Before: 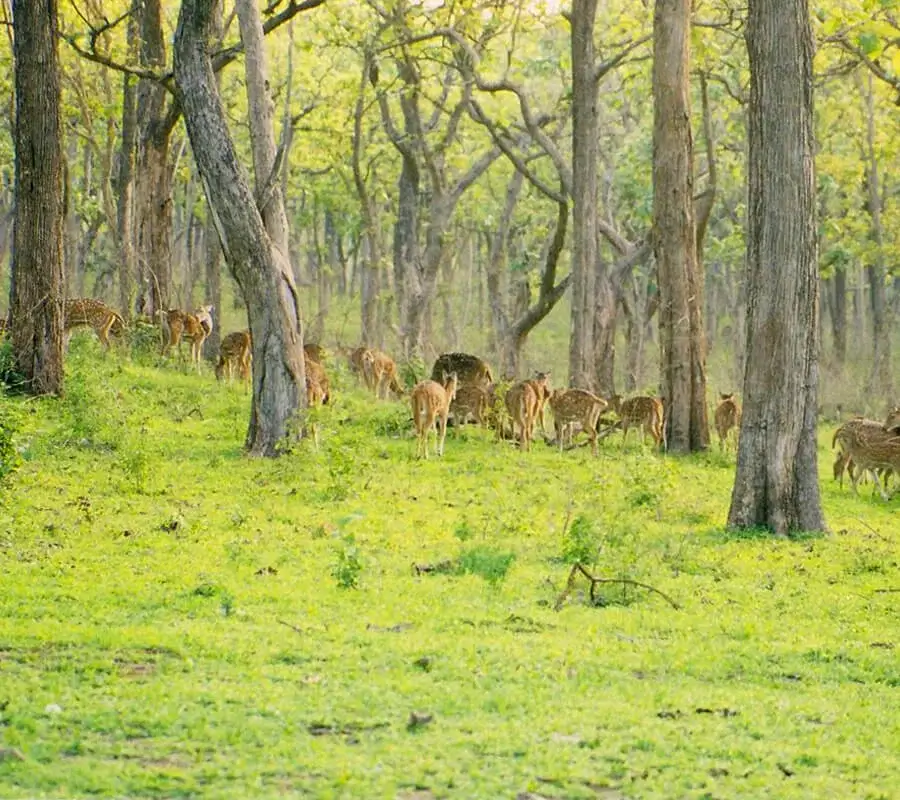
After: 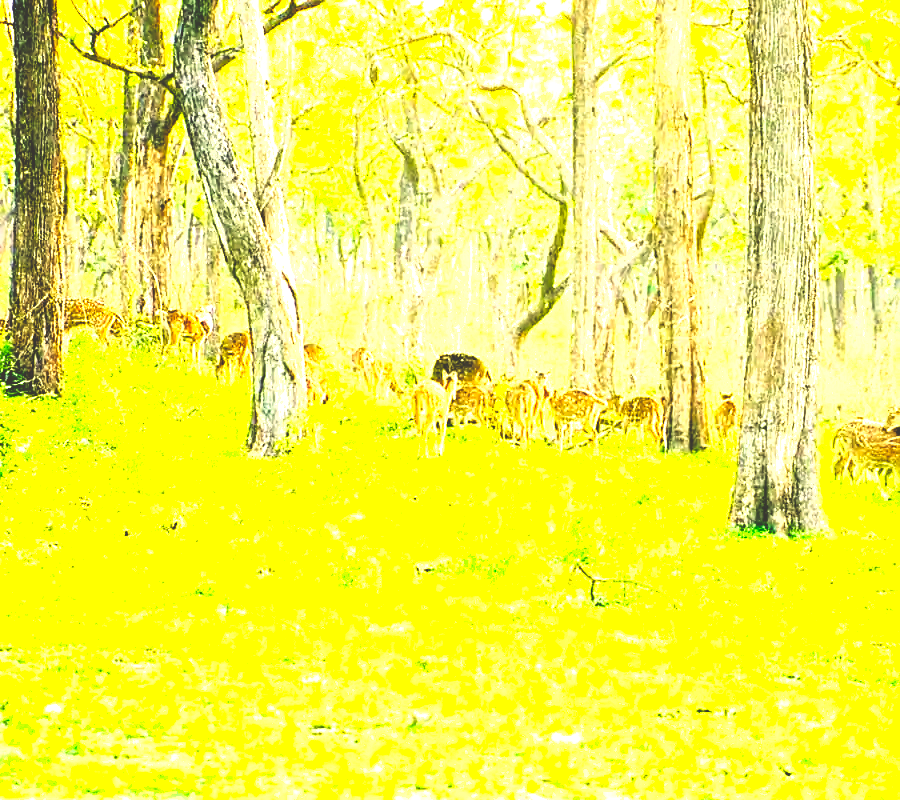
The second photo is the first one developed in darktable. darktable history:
tone equalizer: -8 EV -0.736 EV, -7 EV -0.675 EV, -6 EV -0.582 EV, -5 EV -0.362 EV, -3 EV 0.387 EV, -2 EV 0.6 EV, -1 EV 0.696 EV, +0 EV 0.771 EV
base curve: curves: ch0 [(0, 0.036) (0.083, 0.04) (0.804, 1)], preserve colors none
sharpen: amount 0.216
color correction: highlights a* 1.38, highlights b* 17.26
exposure: exposure 1.165 EV, compensate highlight preservation false
contrast equalizer: octaves 7, y [[0.439, 0.44, 0.442, 0.457, 0.493, 0.498], [0.5 ×6], [0.5 ×6], [0 ×6], [0 ×6]]
